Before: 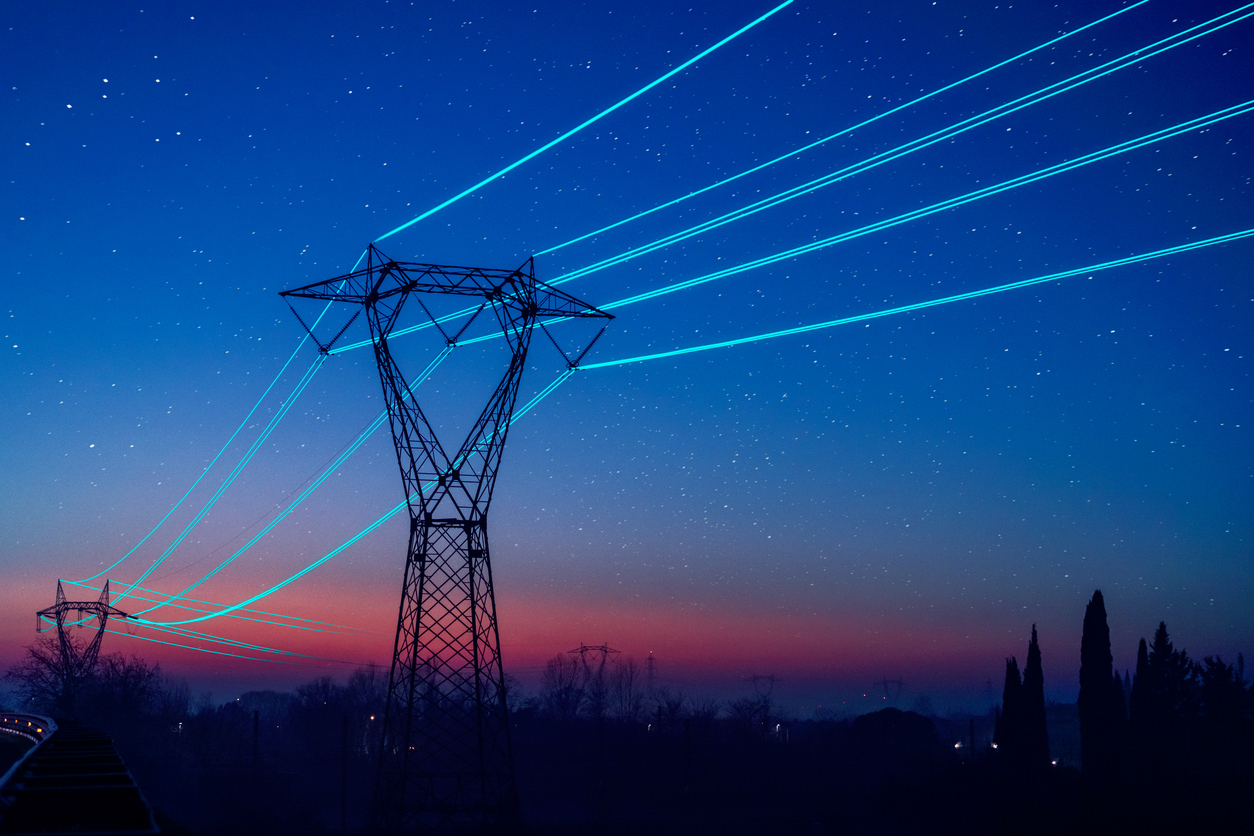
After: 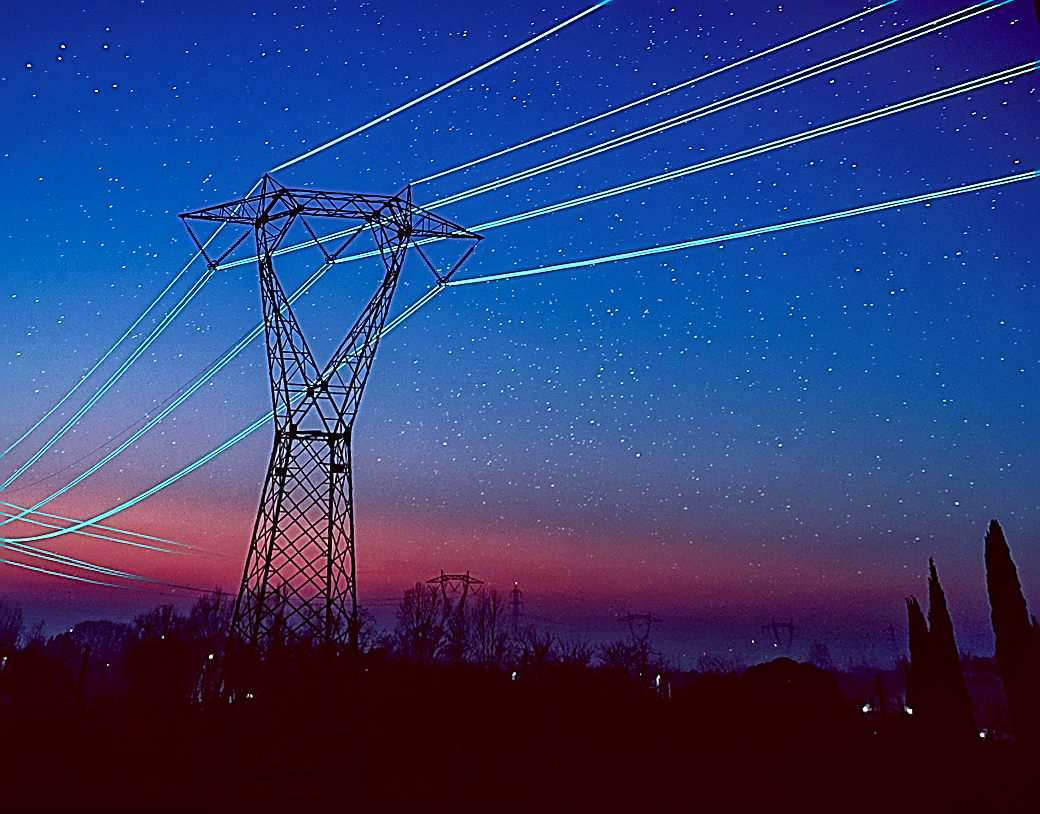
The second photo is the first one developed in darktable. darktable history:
rotate and perspective: rotation 0.72°, lens shift (vertical) -0.352, lens shift (horizontal) -0.051, crop left 0.152, crop right 0.859, crop top 0.019, crop bottom 0.964
sharpen: amount 1.861
local contrast: mode bilateral grid, contrast 20, coarseness 19, detail 163%, midtone range 0.2
color balance: lift [1, 1.015, 1.004, 0.985], gamma [1, 0.958, 0.971, 1.042], gain [1, 0.956, 0.977, 1.044]
